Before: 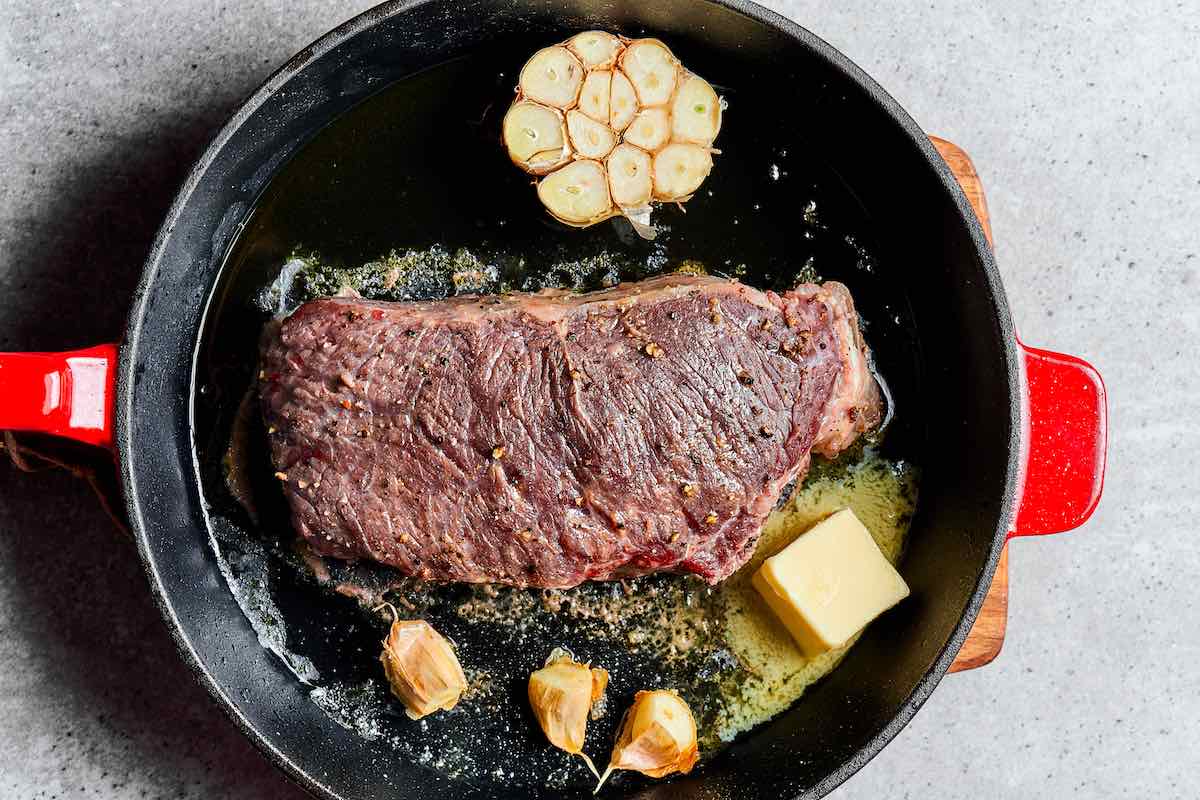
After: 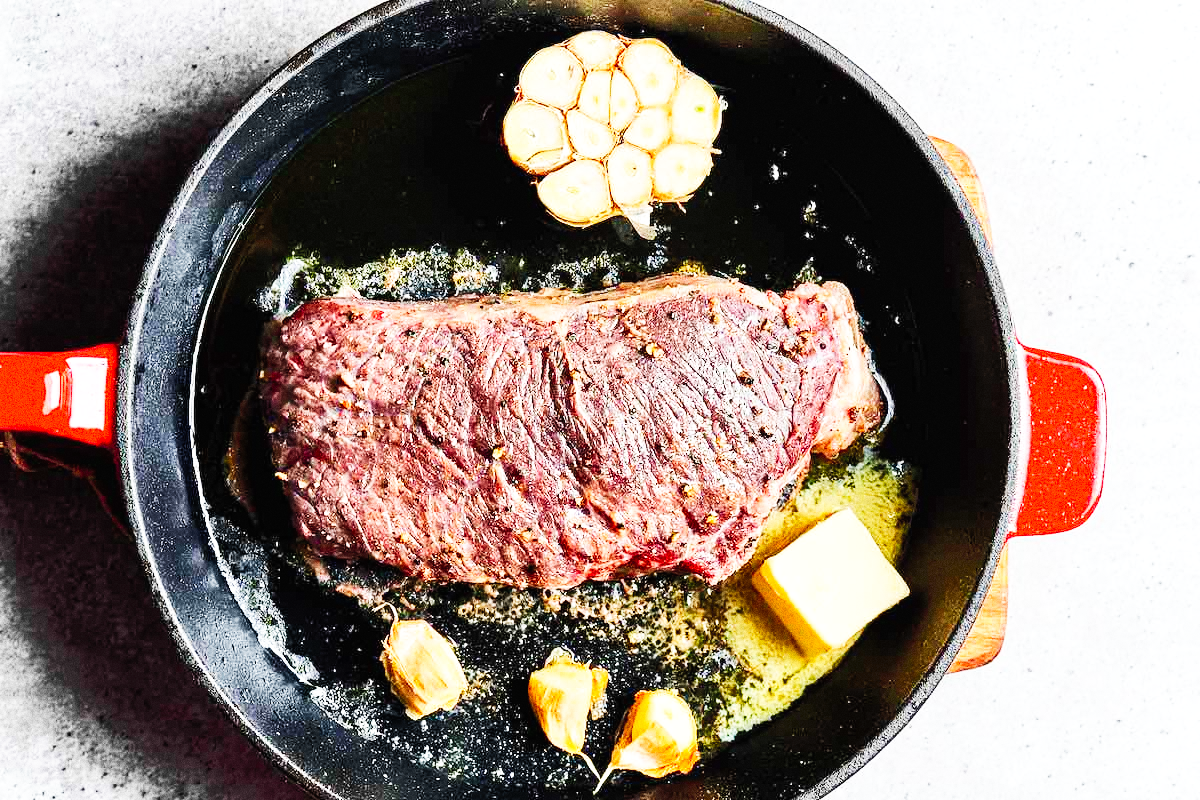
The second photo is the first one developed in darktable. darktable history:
base curve: curves: ch0 [(0, 0) (0.007, 0.004) (0.027, 0.03) (0.046, 0.07) (0.207, 0.54) (0.442, 0.872) (0.673, 0.972) (1, 1)], preserve colors none
grain: coarseness 0.09 ISO, strength 40%
contrast brightness saturation: contrast 0.1, brightness 0.02, saturation 0.02
shadows and highlights: shadows 62.66, white point adjustment 0.37, highlights -34.44, compress 83.82%
